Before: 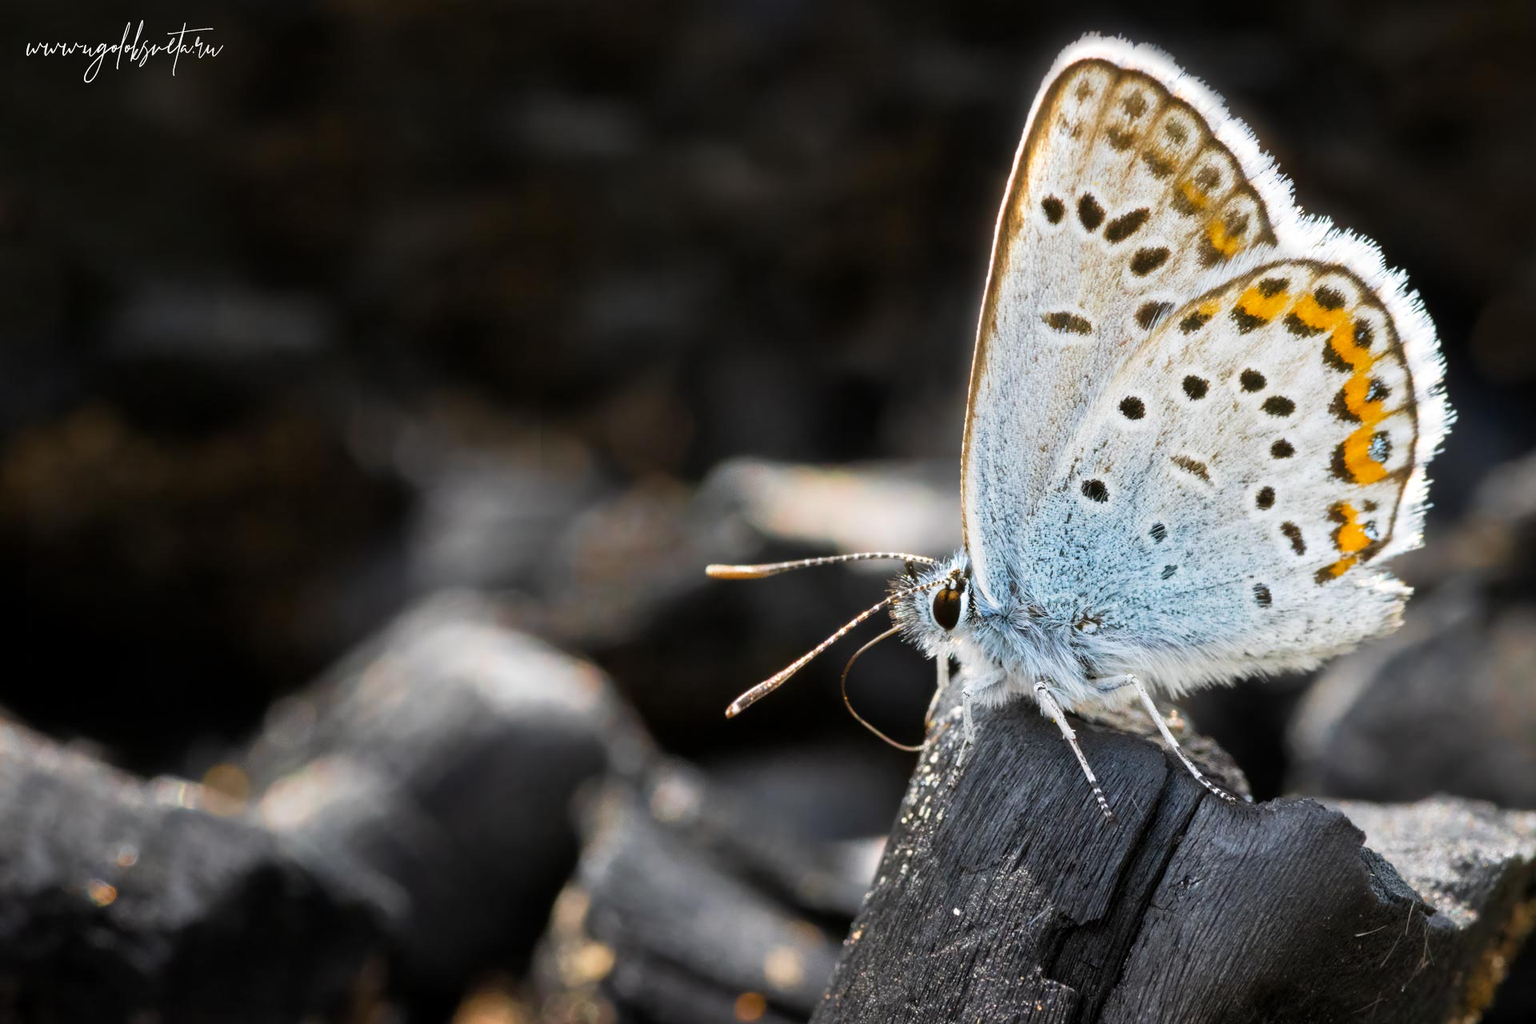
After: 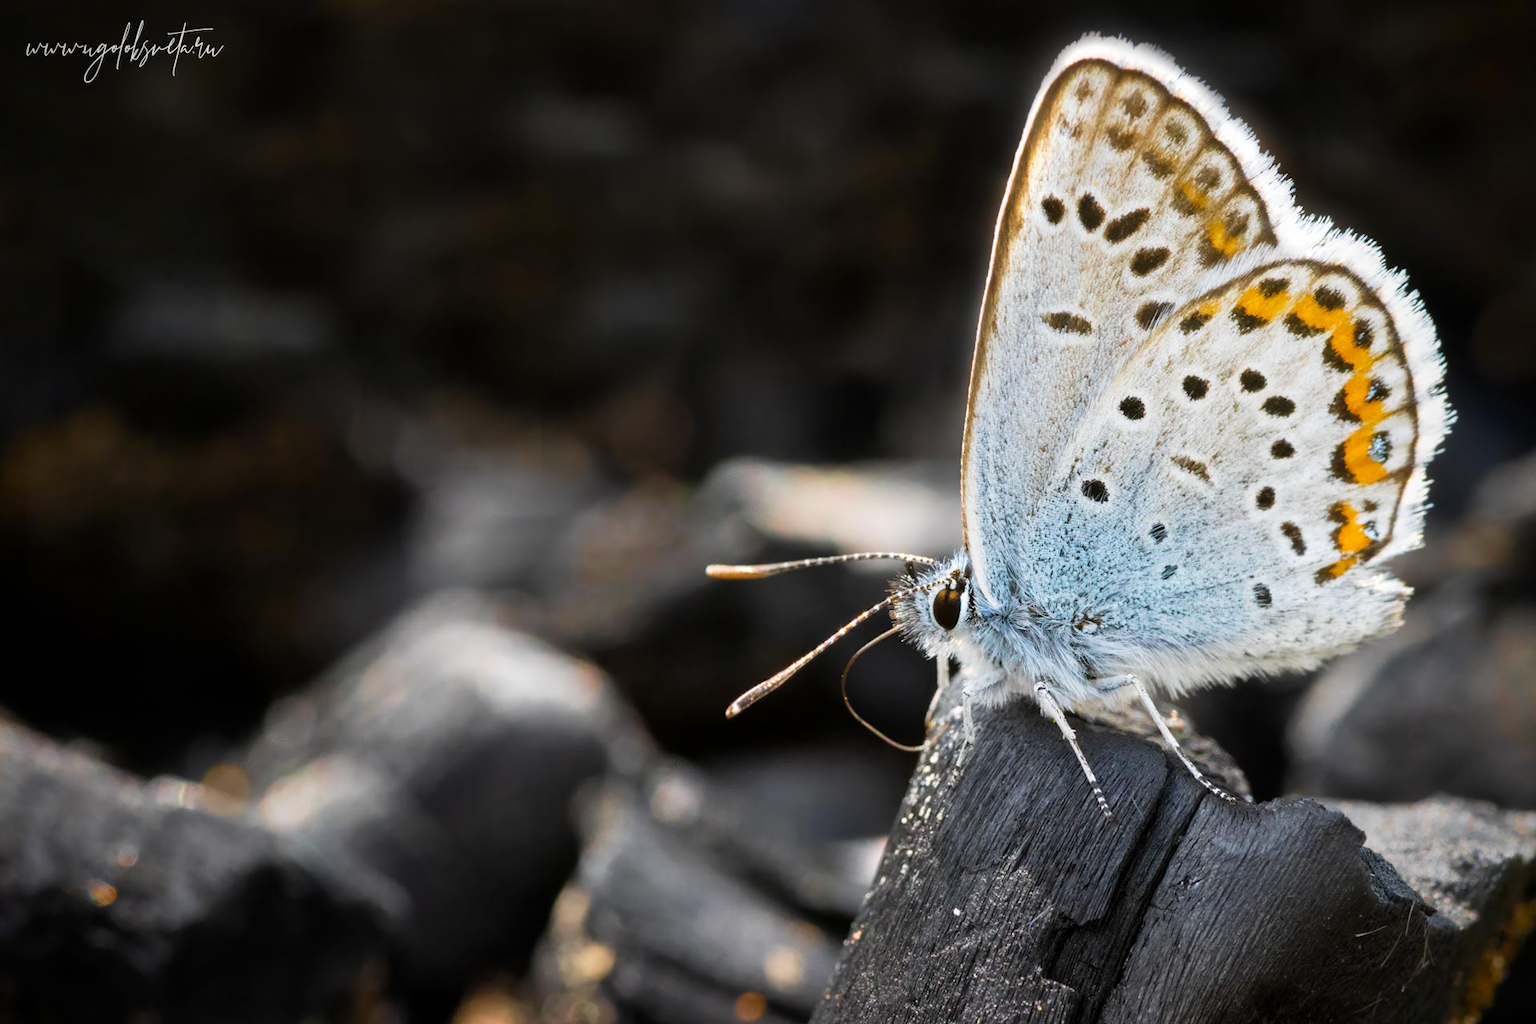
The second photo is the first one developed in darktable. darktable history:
vignetting: fall-off radius 32.78%, saturation 0.377
